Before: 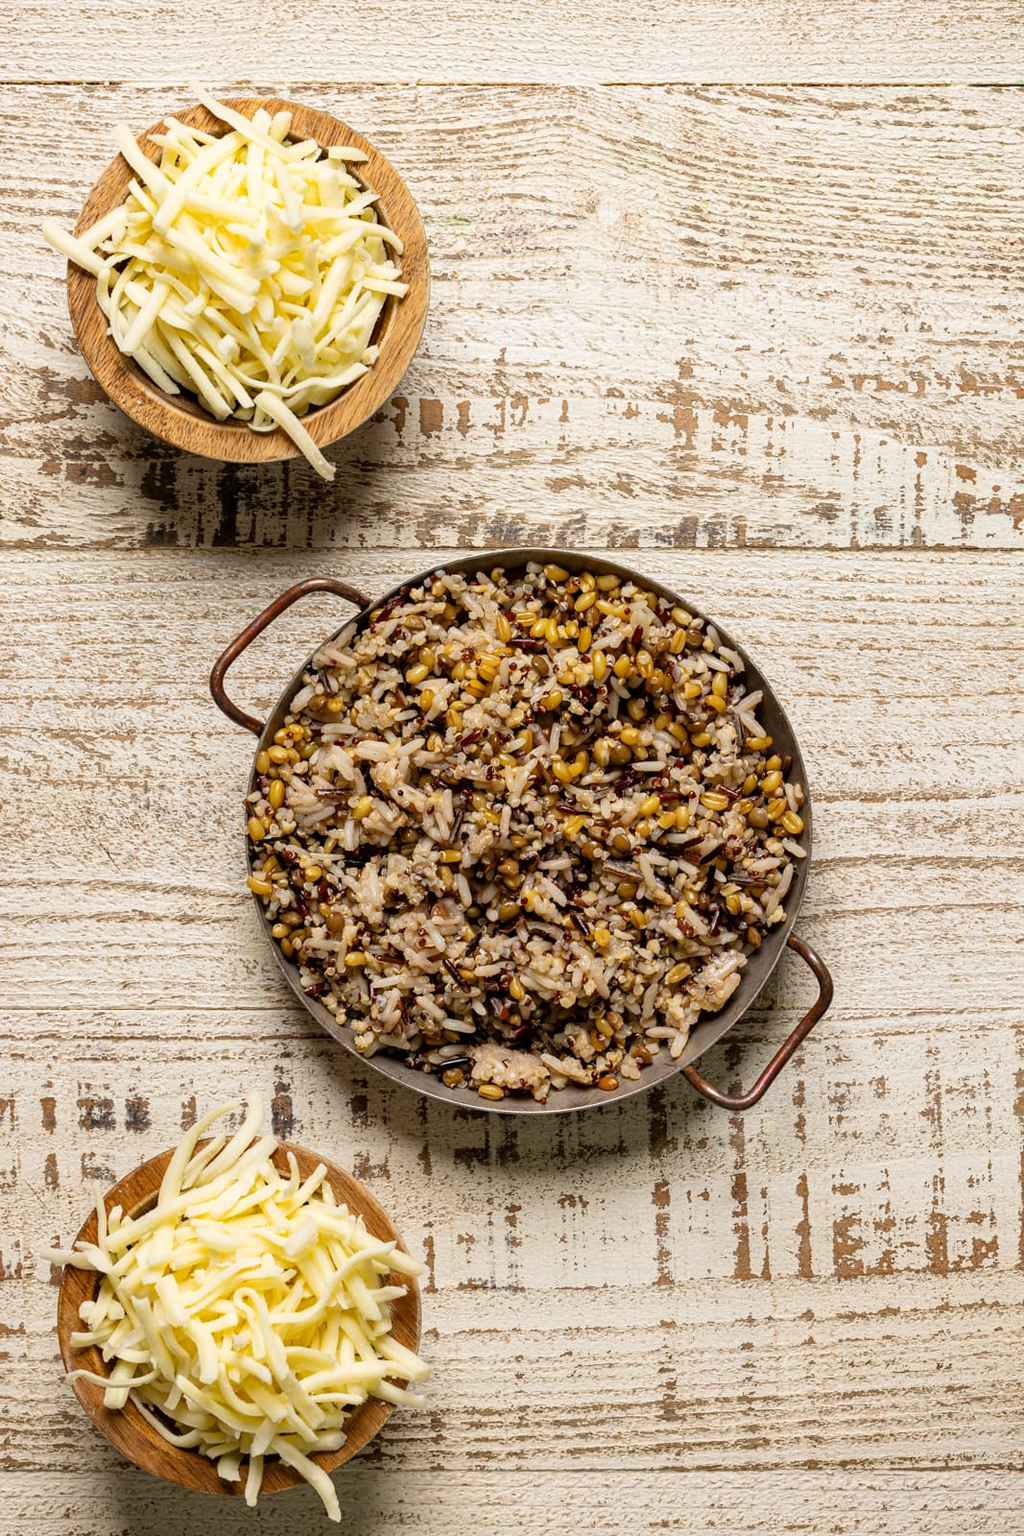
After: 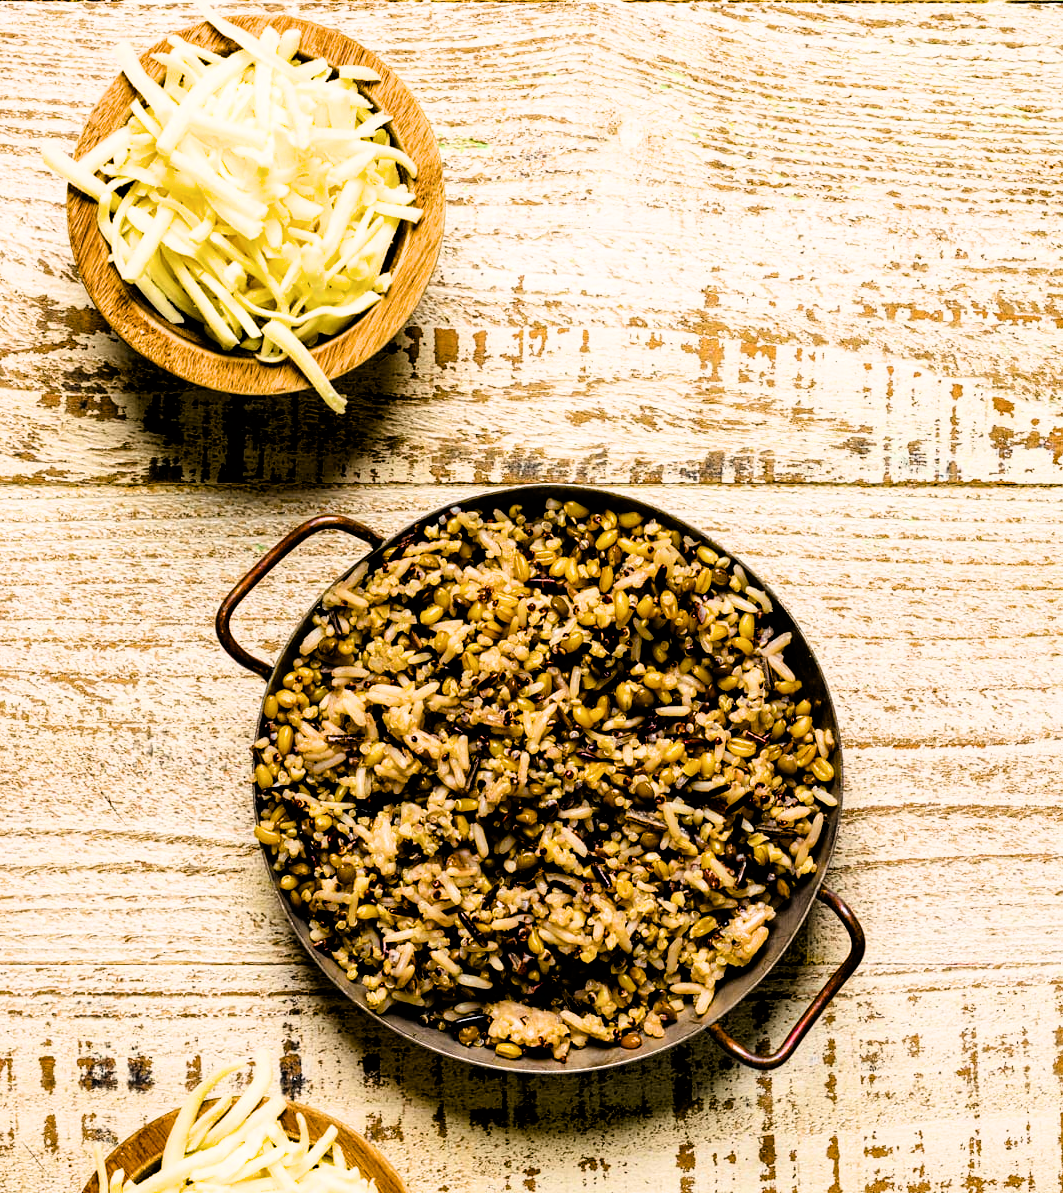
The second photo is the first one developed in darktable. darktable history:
crop: left 0.371%, top 5.469%, bottom 19.912%
color balance rgb: shadows lift › chroma 1.05%, shadows lift › hue 214.16°, perceptual saturation grading › global saturation 99.576%, global vibrance 14.24%
filmic rgb: black relative exposure -3.79 EV, white relative exposure 2.41 EV, dynamic range scaling -49.32%, hardness 3.44, latitude 30.26%, contrast 1.811
